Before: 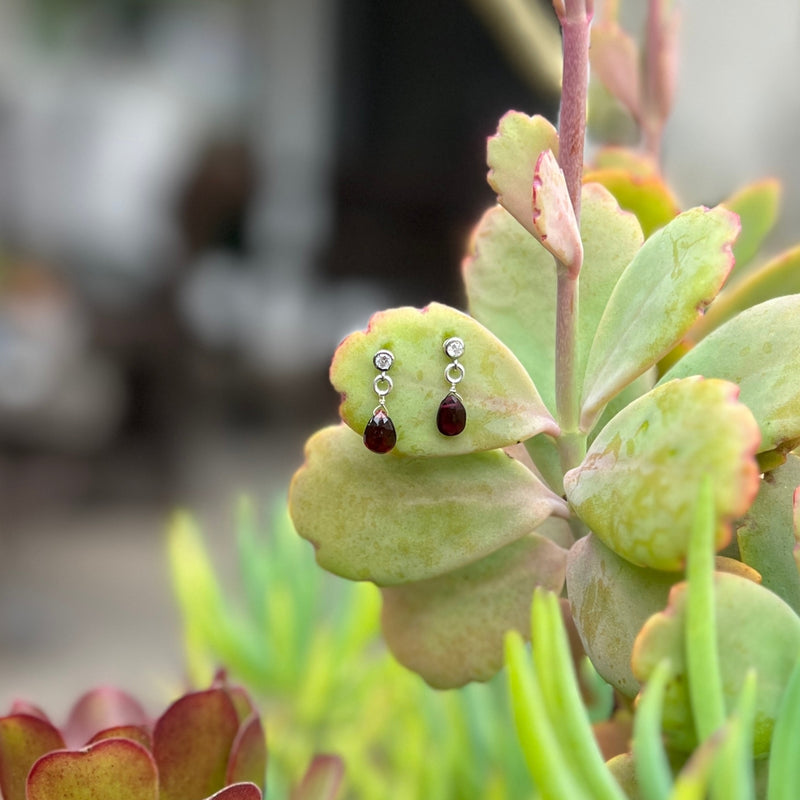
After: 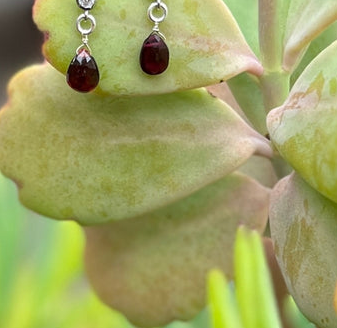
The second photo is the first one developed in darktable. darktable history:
crop: left 37.209%, top 45.171%, right 20.576%, bottom 13.76%
